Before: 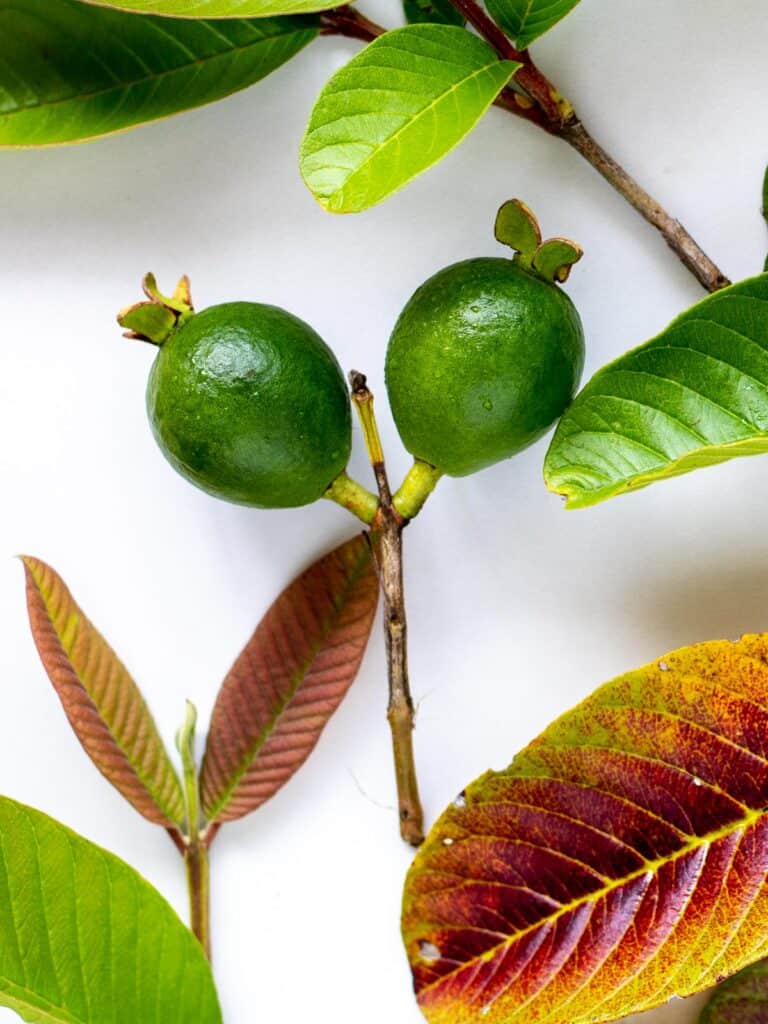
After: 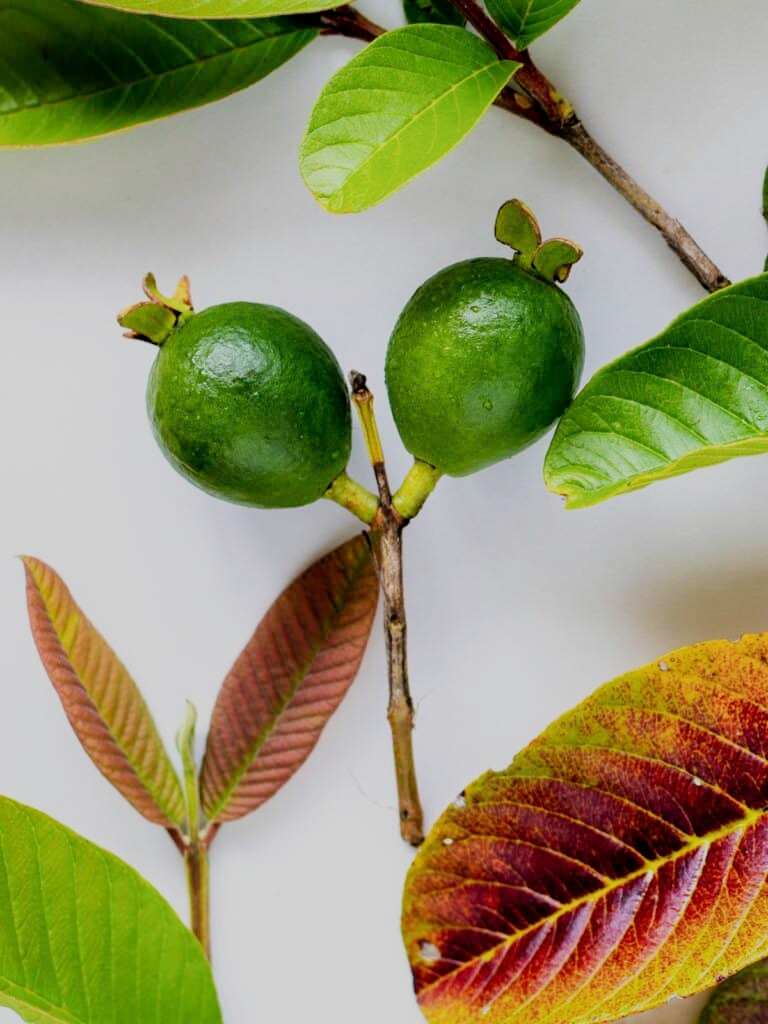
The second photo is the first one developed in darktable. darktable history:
filmic rgb: black relative exposure -7.46 EV, white relative exposure 4.88 EV, hardness 3.4
